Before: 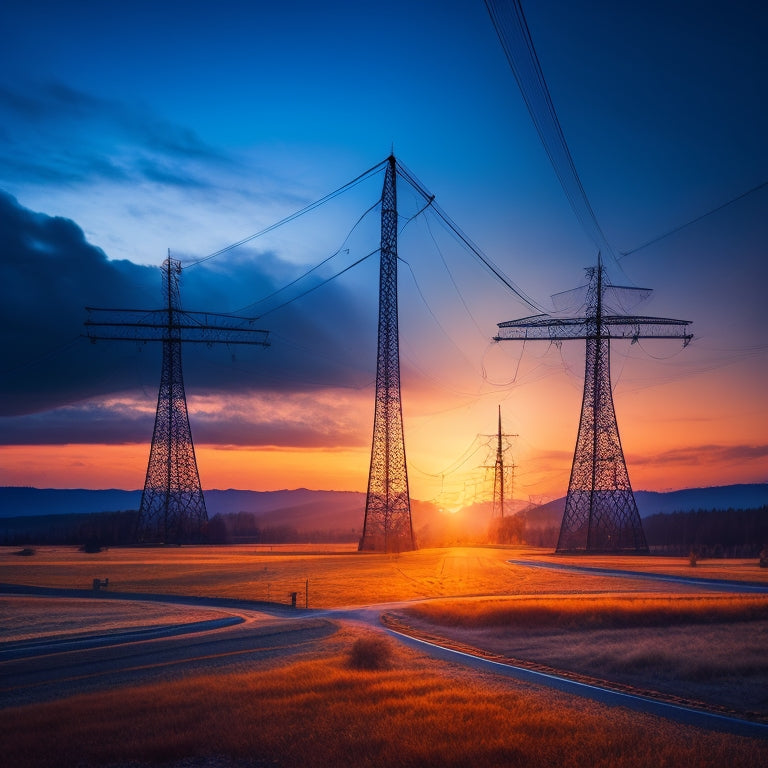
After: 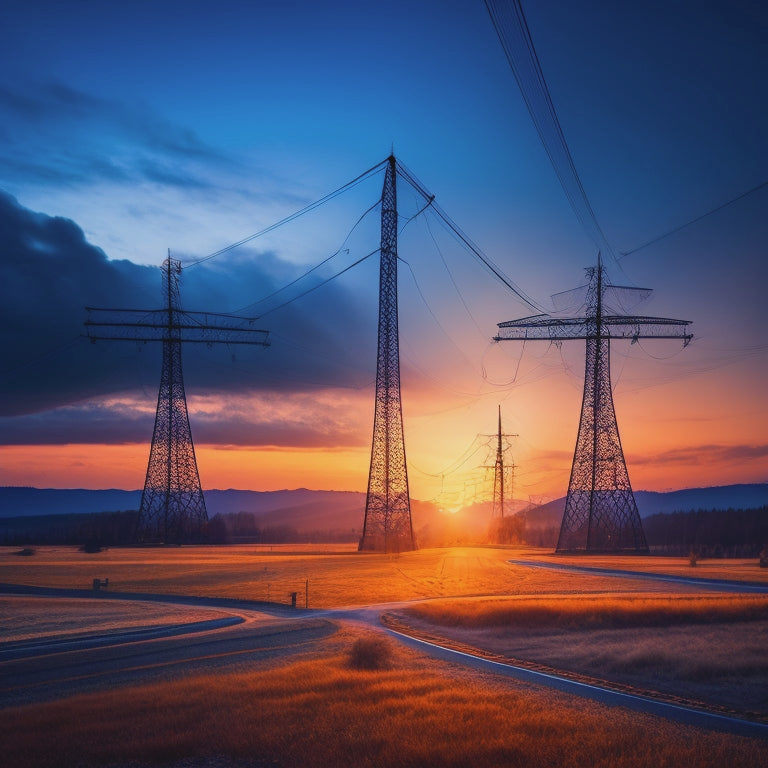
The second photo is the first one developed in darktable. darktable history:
contrast brightness saturation: contrast -0.1, saturation -0.1
white balance: red 1, blue 1
